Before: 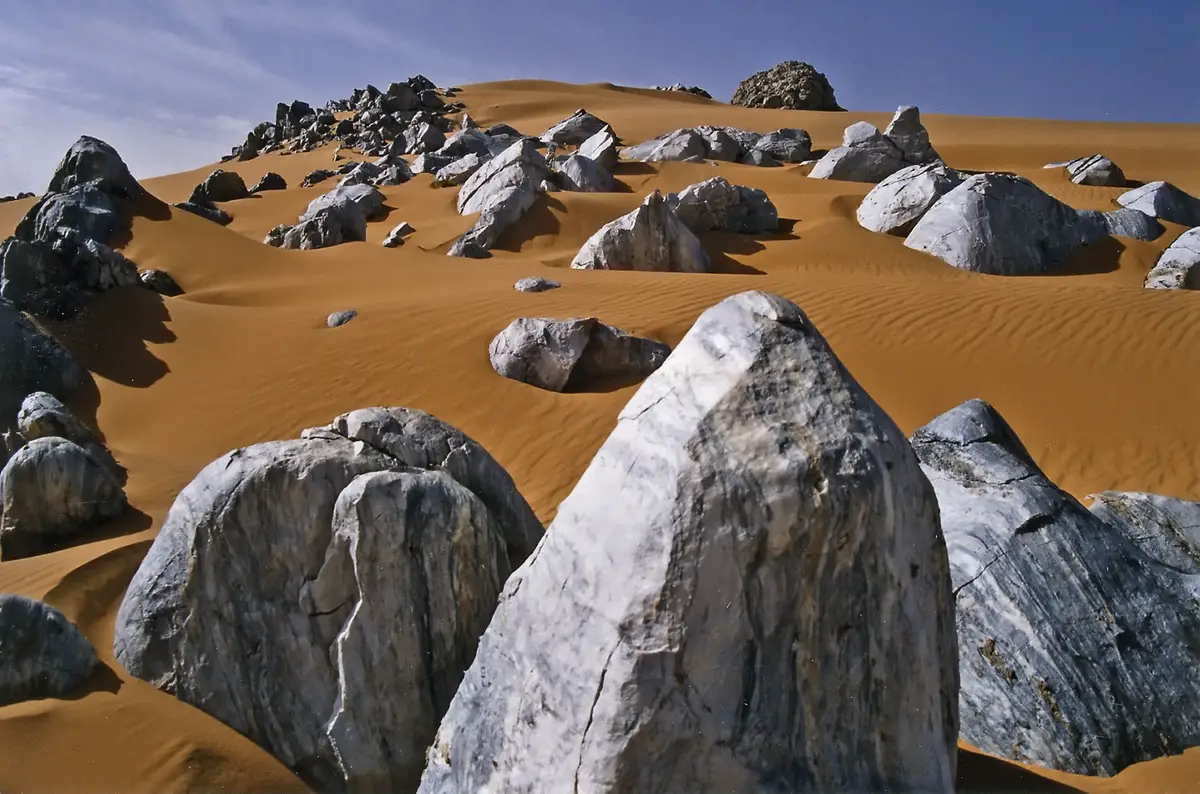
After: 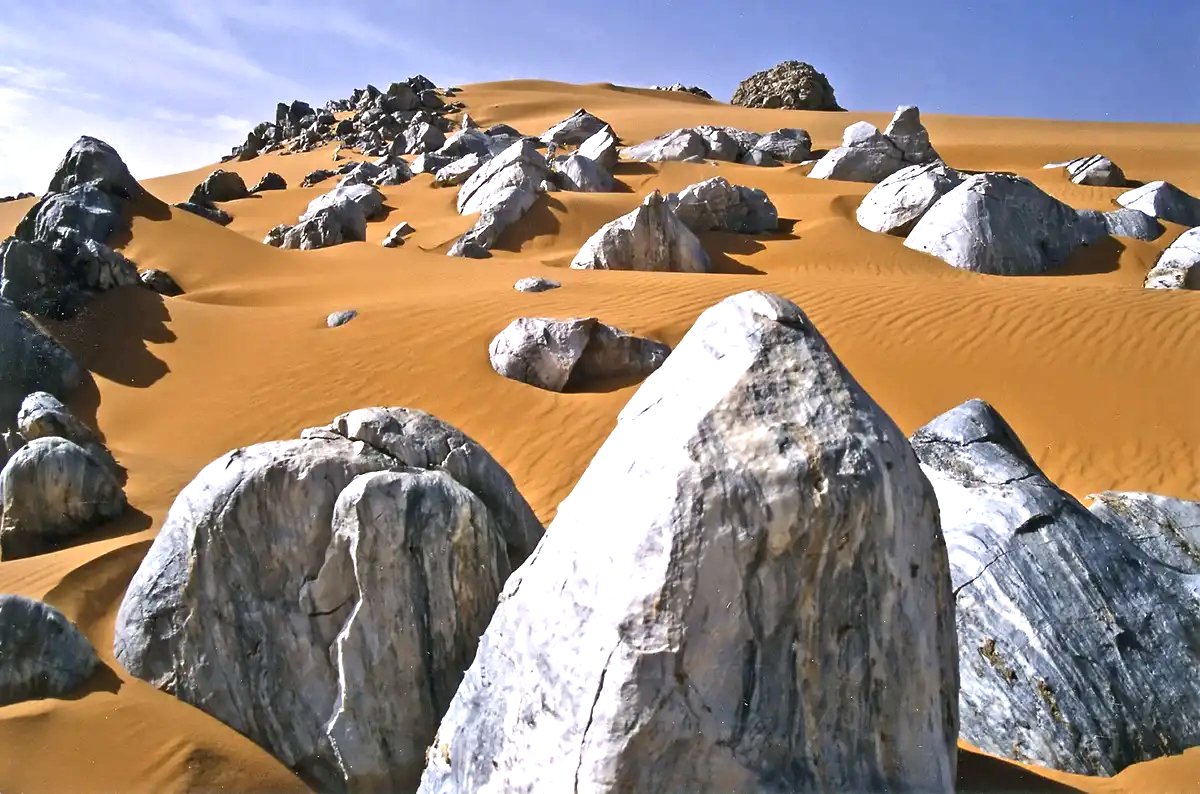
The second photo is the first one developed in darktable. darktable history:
tone equalizer: on, module defaults
exposure: black level correction 0.001, exposure 1.05 EV, compensate exposure bias true, compensate highlight preservation false
